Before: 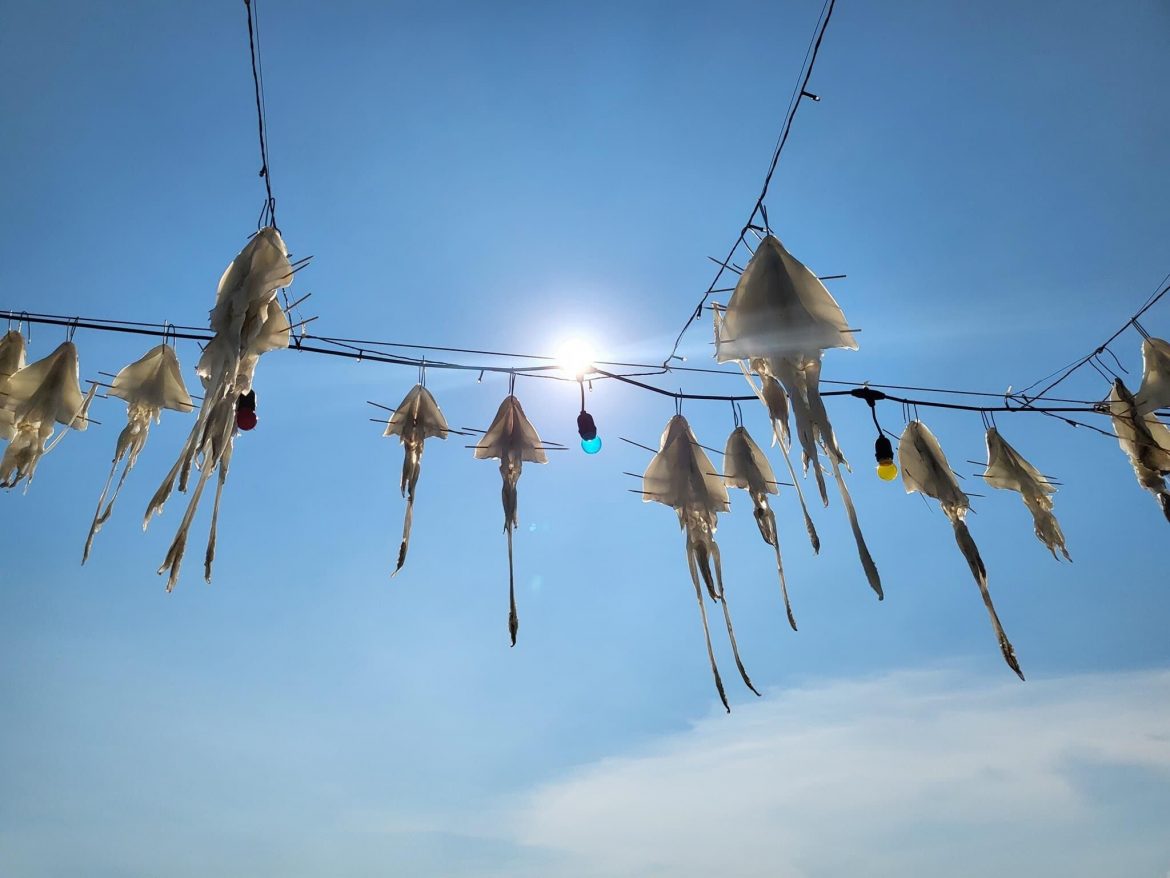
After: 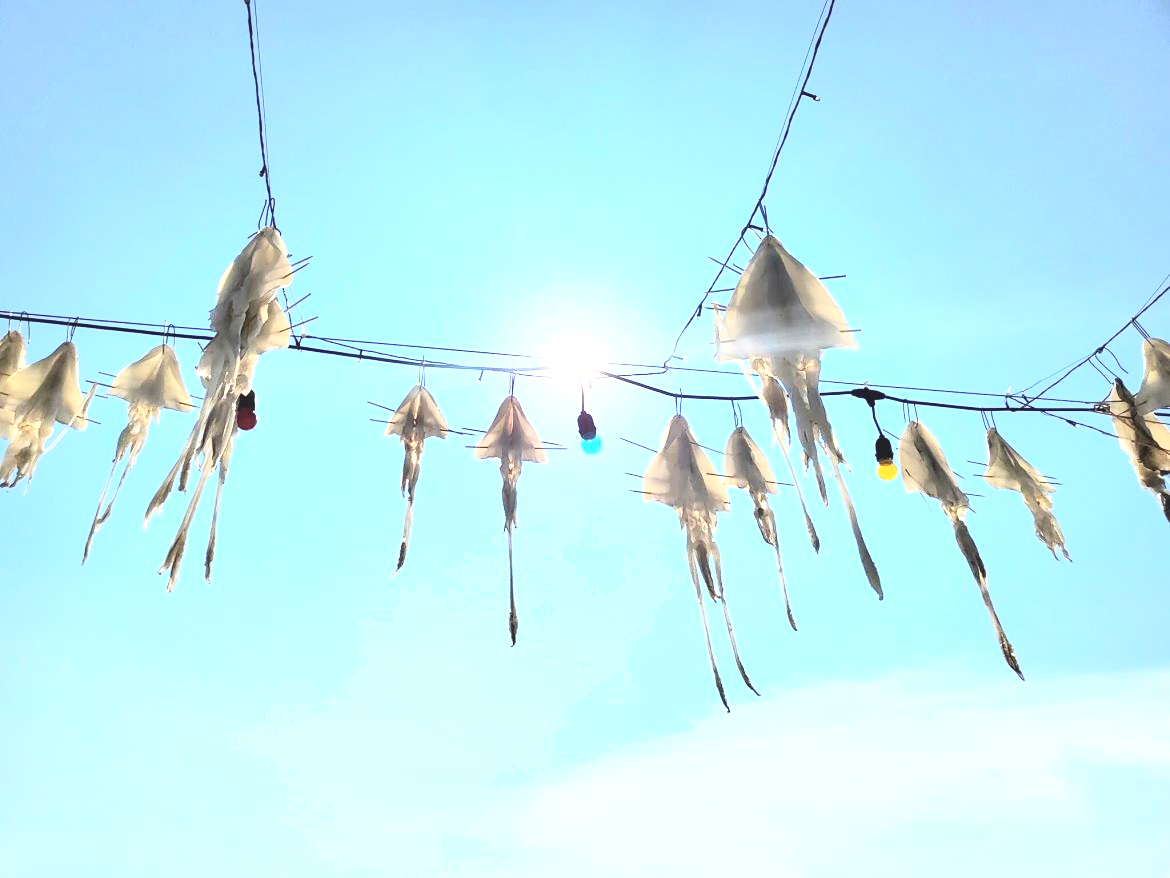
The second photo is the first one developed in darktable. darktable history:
exposure: black level correction 0, exposure 0.95 EV, compensate exposure bias true, compensate highlight preservation false
contrast brightness saturation: contrast 0.39, brightness 0.53
shadows and highlights: shadows 62.66, white point adjustment 0.37, highlights -34.44, compress 83.82%
